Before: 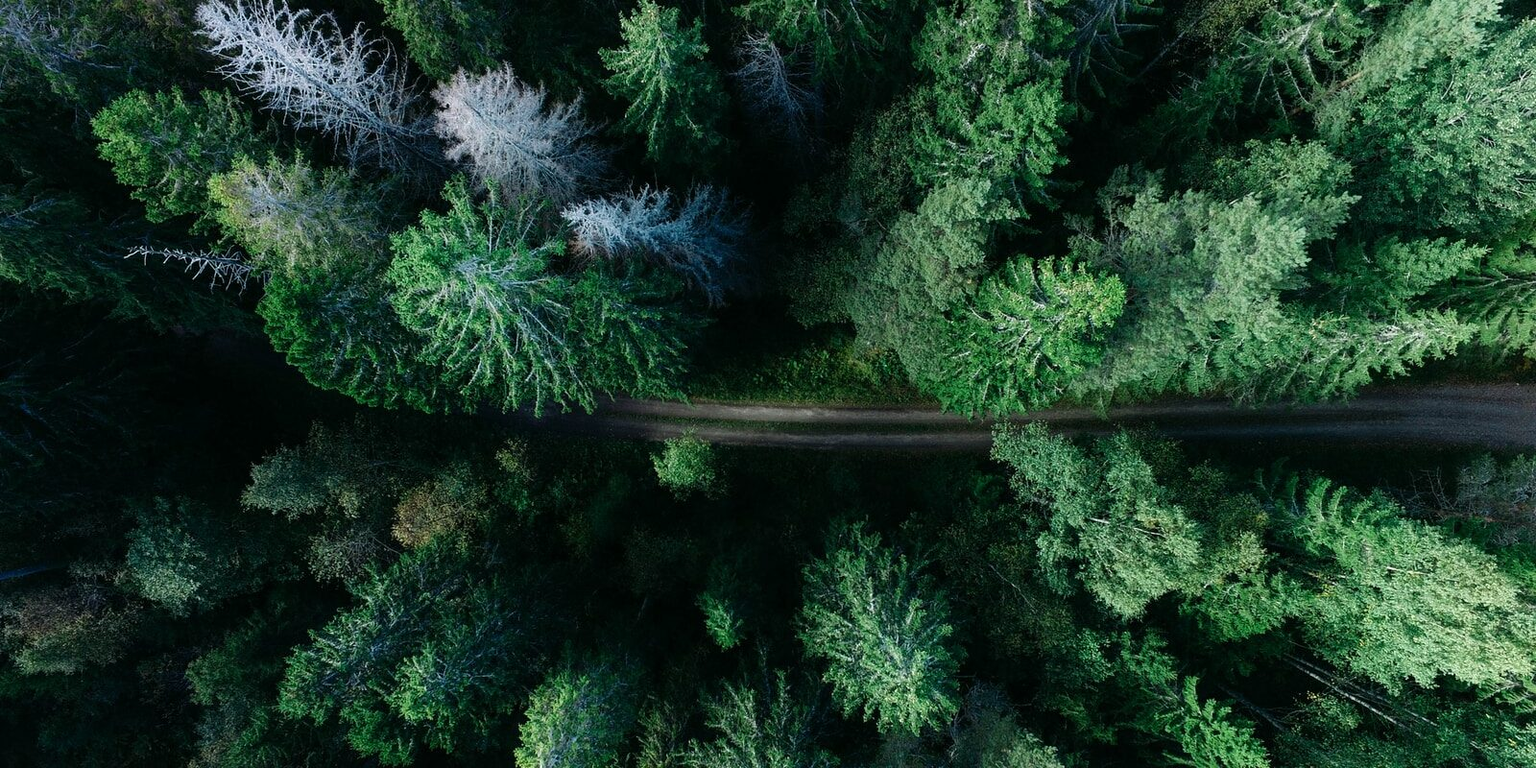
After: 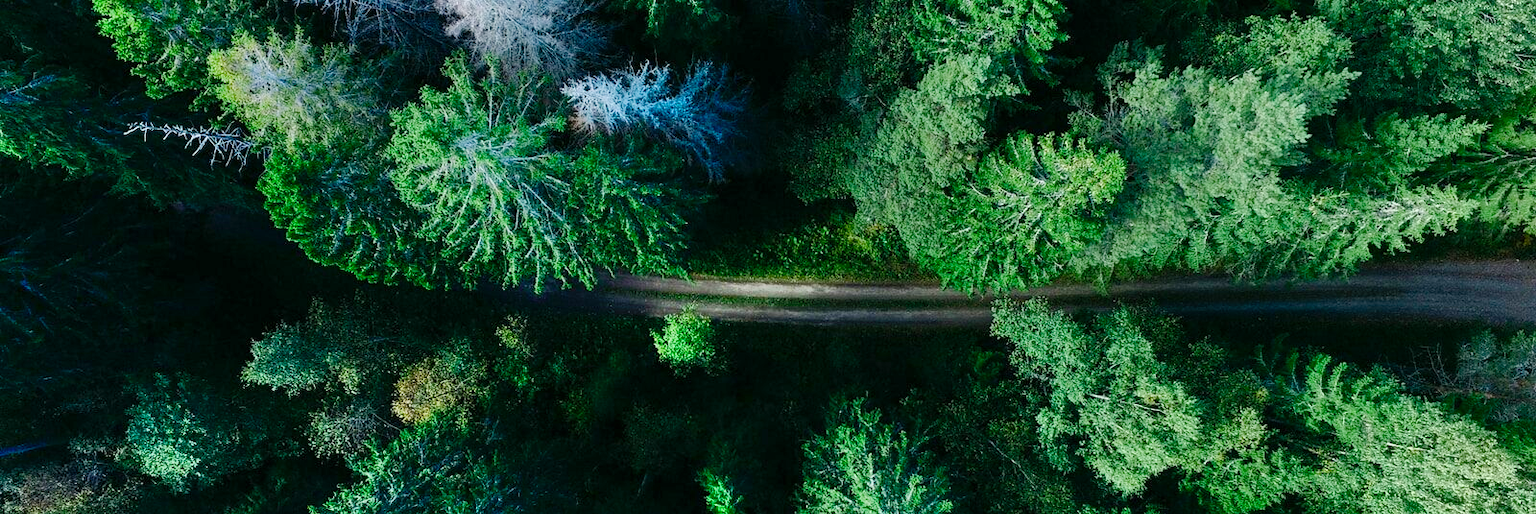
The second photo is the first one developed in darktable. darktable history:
exposure: exposure -0.025 EV, compensate highlight preservation false
crop: top 16.231%, bottom 16.699%
color balance rgb: perceptual saturation grading › global saturation 20%, perceptual saturation grading › highlights -25.699%, perceptual saturation grading › shadows 49.226%
shadows and highlights: low approximation 0.01, soften with gaussian
tone equalizer: smoothing 1
